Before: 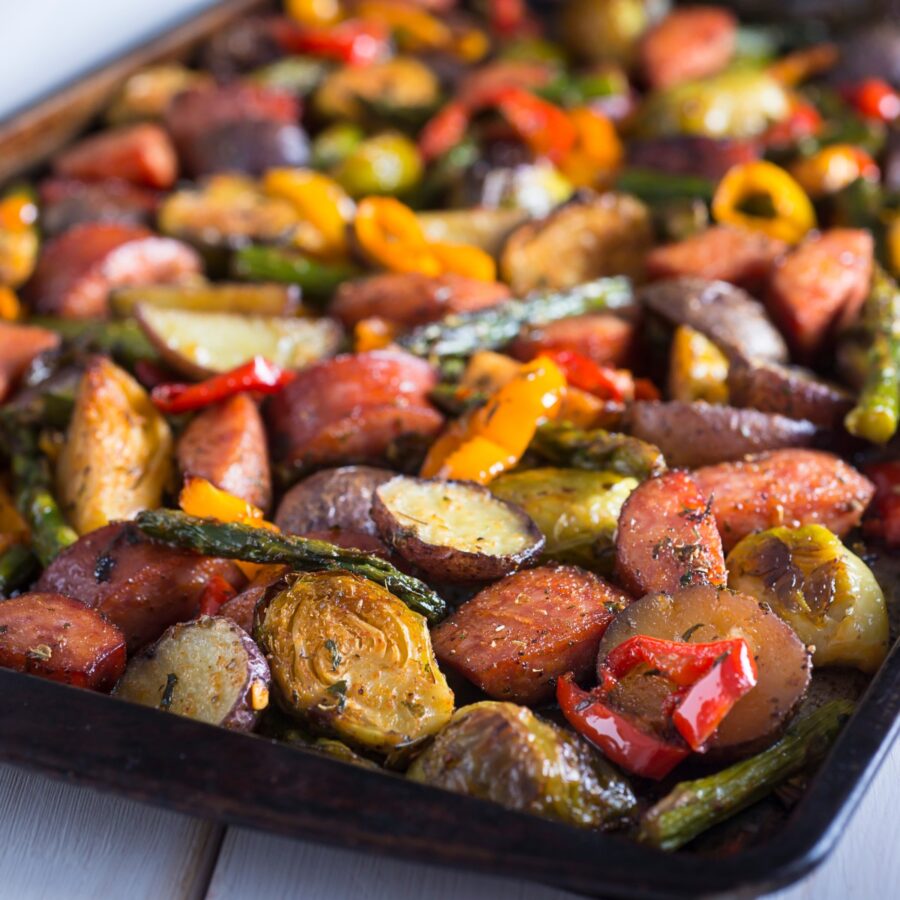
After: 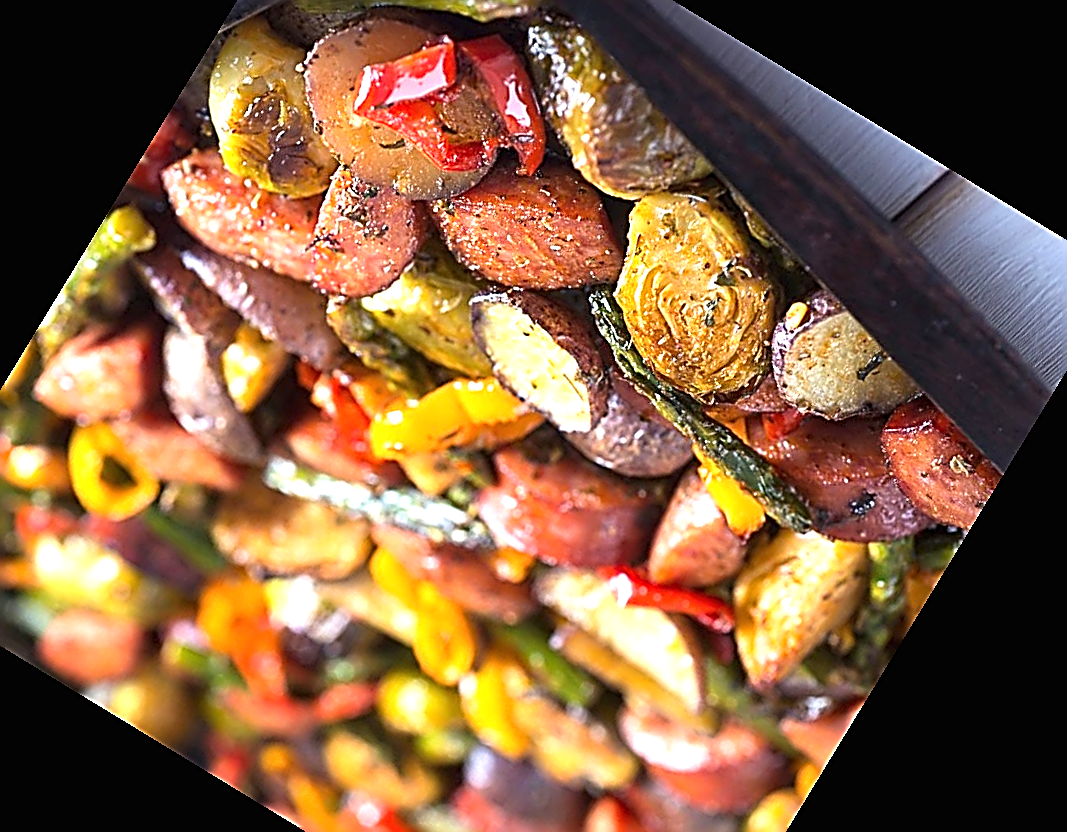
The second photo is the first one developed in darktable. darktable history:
crop and rotate: angle 148.68°, left 9.111%, top 15.603%, right 4.588%, bottom 17.041%
exposure: black level correction -0.001, exposure 0.9 EV, compensate exposure bias true, compensate highlight preservation false
sharpen: amount 2
